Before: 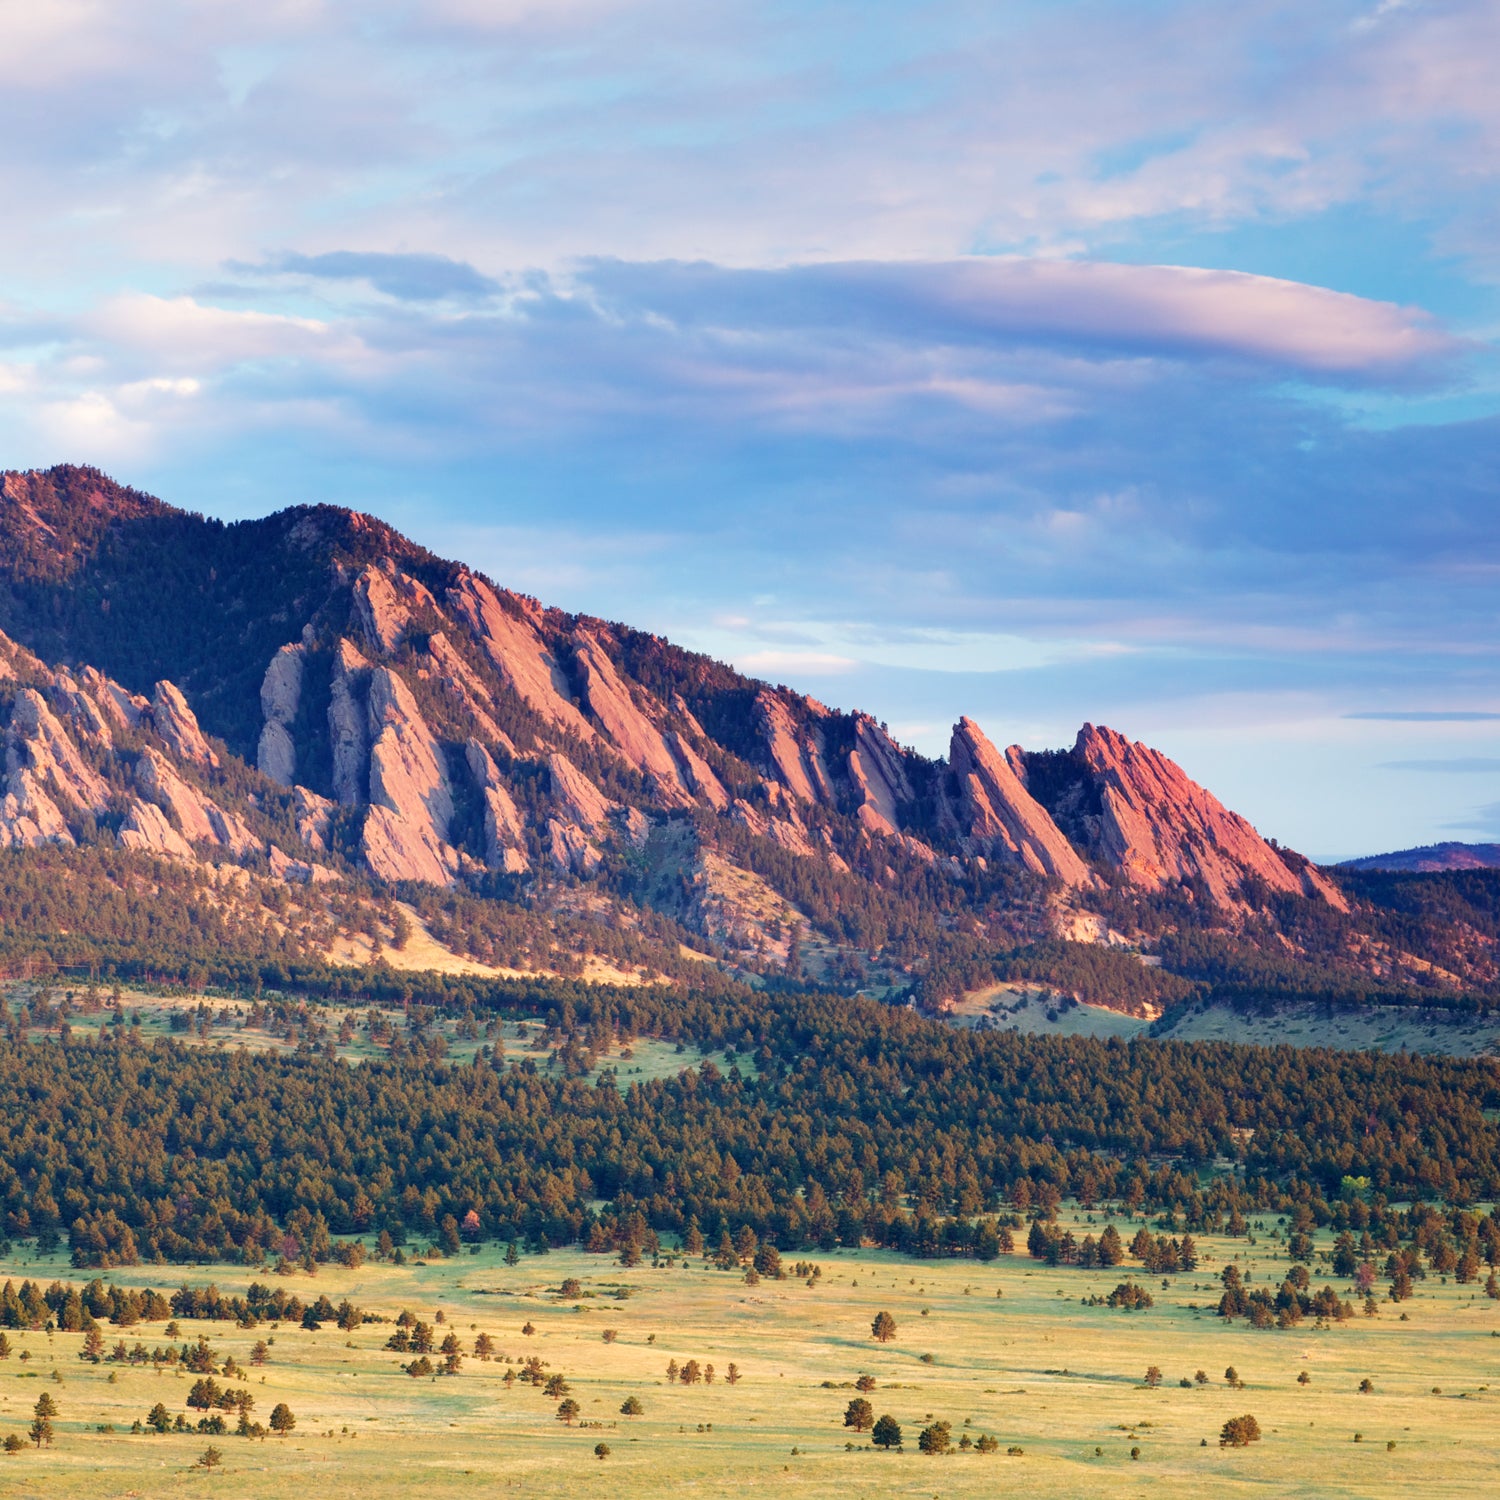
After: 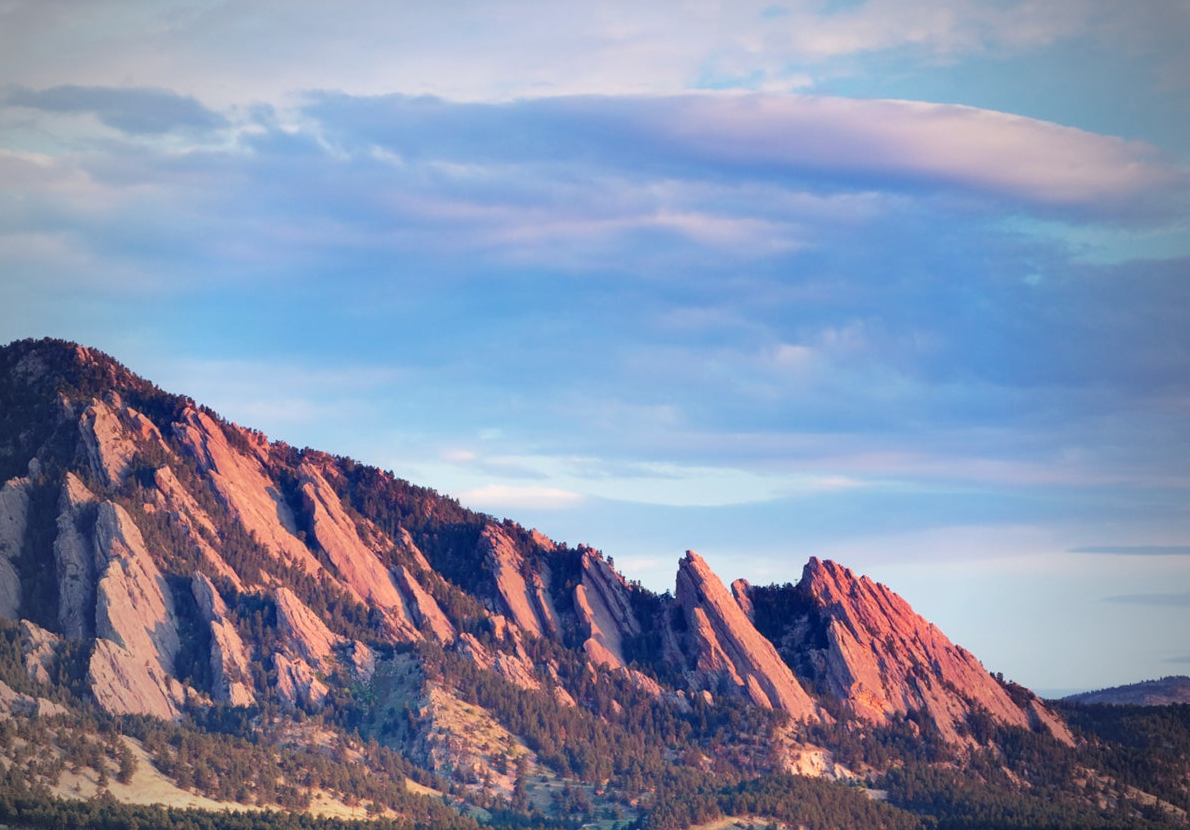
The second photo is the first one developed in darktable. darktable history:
crop: left 18.324%, top 11.124%, right 2.288%, bottom 33.53%
vignetting: fall-off start 67.17%, width/height ratio 1.012, unbound false
